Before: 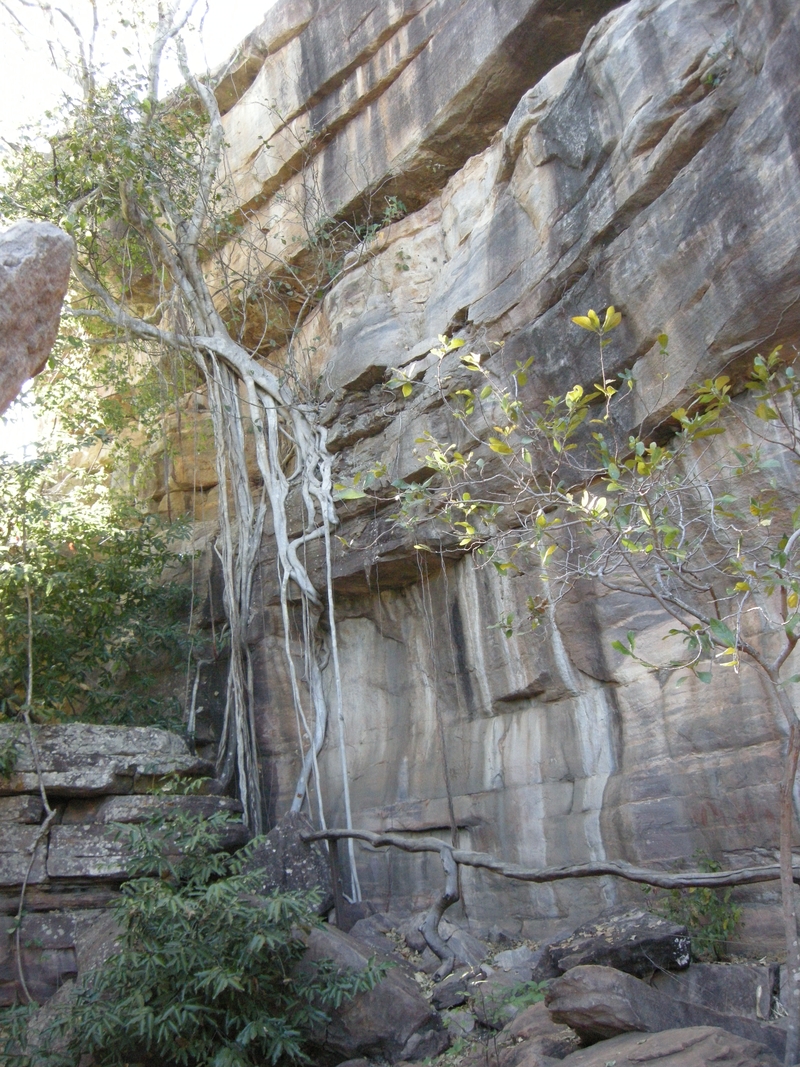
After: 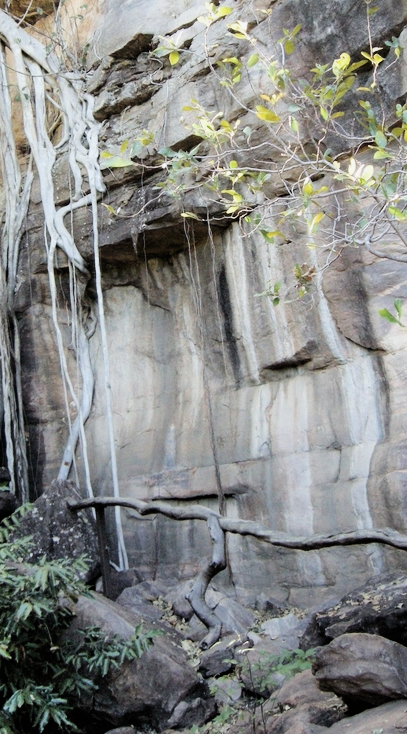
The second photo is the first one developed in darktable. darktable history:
tone equalizer: -8 EV 0.001 EV, -7 EV -0.002 EV, -6 EV 0.002 EV, -5 EV -0.03 EV, -4 EV -0.116 EV, -3 EV -0.169 EV, -2 EV 0.24 EV, -1 EV 0.702 EV, +0 EV 0.493 EV
crop and rotate: left 29.237%, top 31.152%, right 19.807%
shadows and highlights: shadows 75, highlights -25, soften with gaussian
filmic rgb: black relative exposure -5 EV, hardness 2.88, contrast 1.3
